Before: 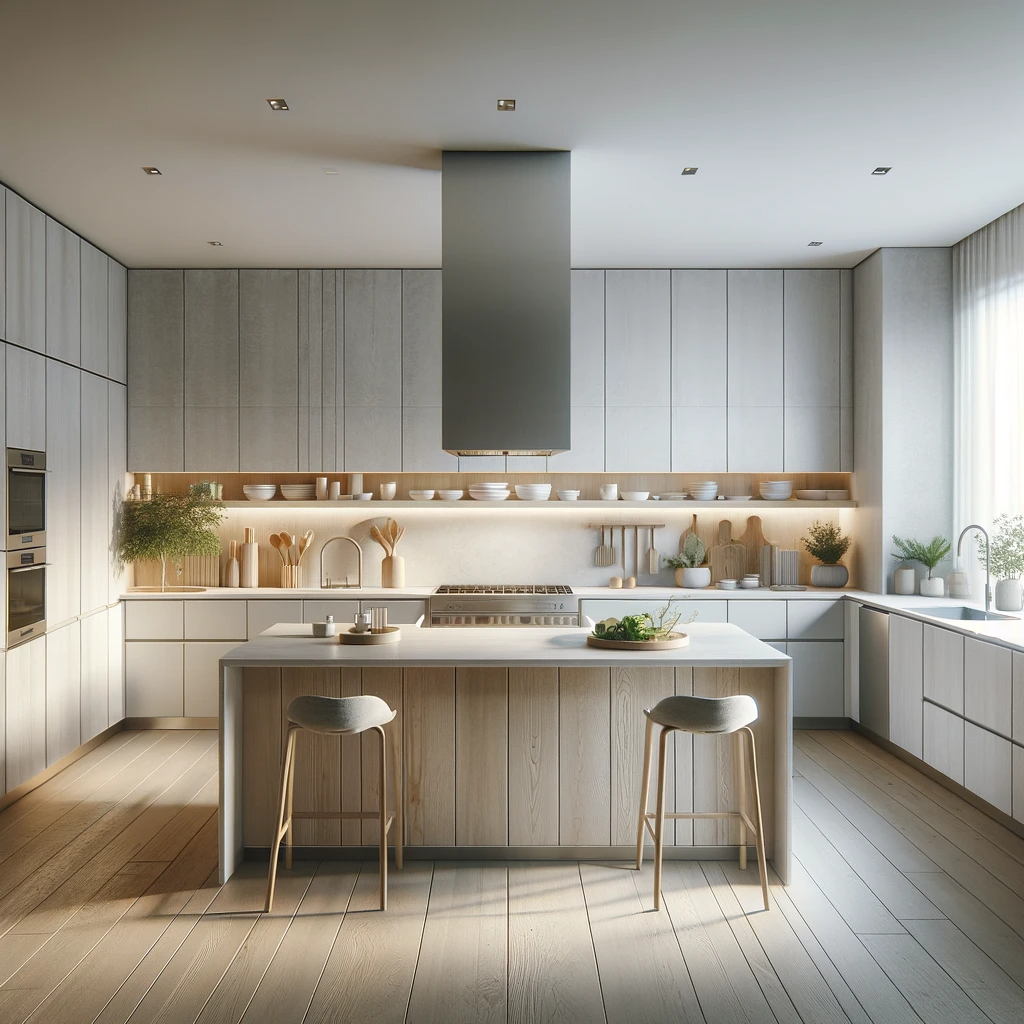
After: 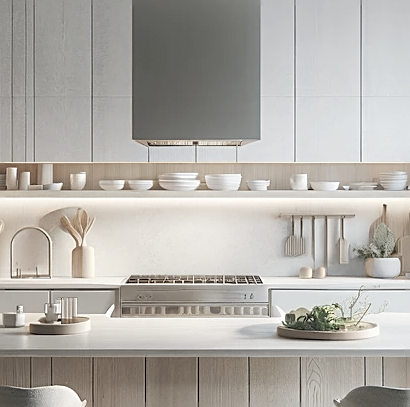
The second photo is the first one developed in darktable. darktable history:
sharpen: on, module defaults
crop: left 30.28%, top 30.359%, right 29.665%, bottom 29.877%
contrast brightness saturation: brightness 0.185, saturation -0.484
